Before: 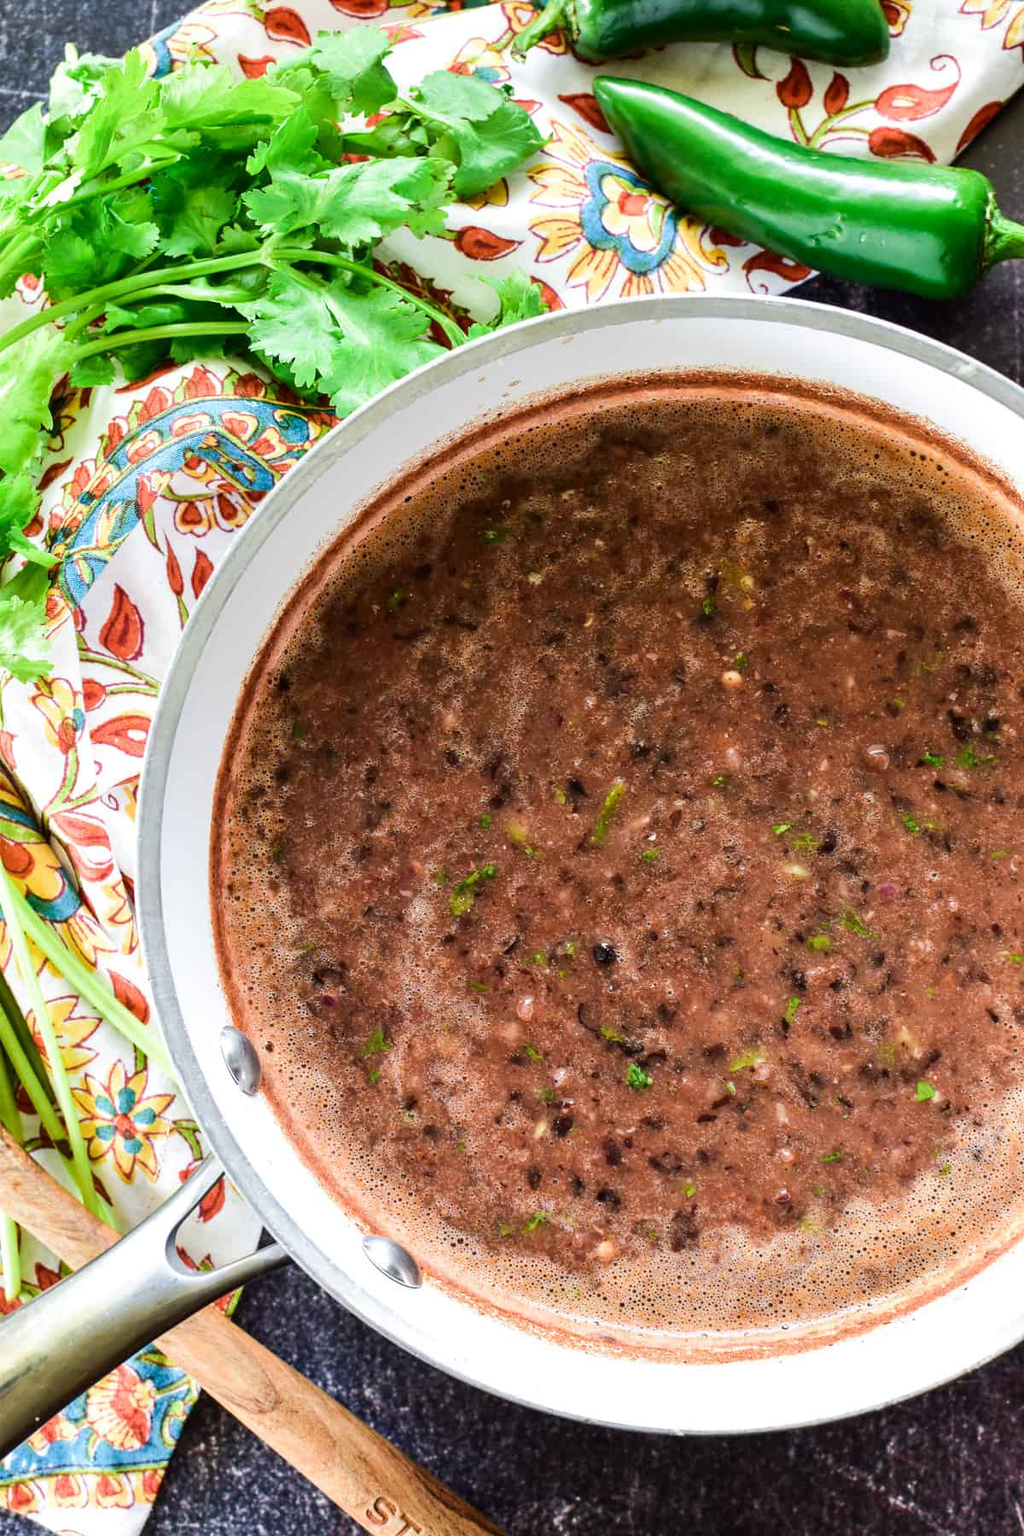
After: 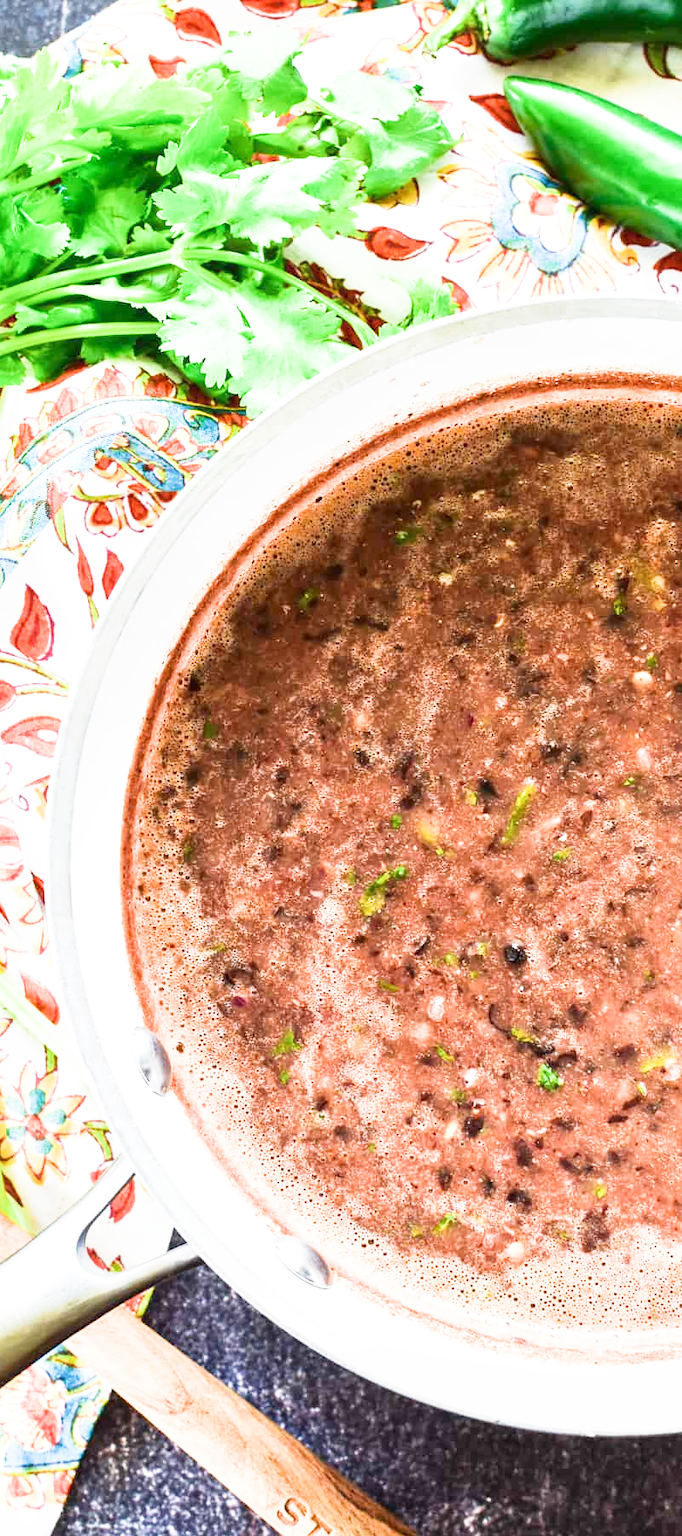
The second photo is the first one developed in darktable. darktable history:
sigmoid: contrast 1.22, skew 0.65
crop and rotate: left 8.786%, right 24.548%
exposure: black level correction 0, exposure 1.675 EV, compensate exposure bias true, compensate highlight preservation false
local contrast: mode bilateral grid, contrast 20, coarseness 50, detail 120%, midtone range 0.2
